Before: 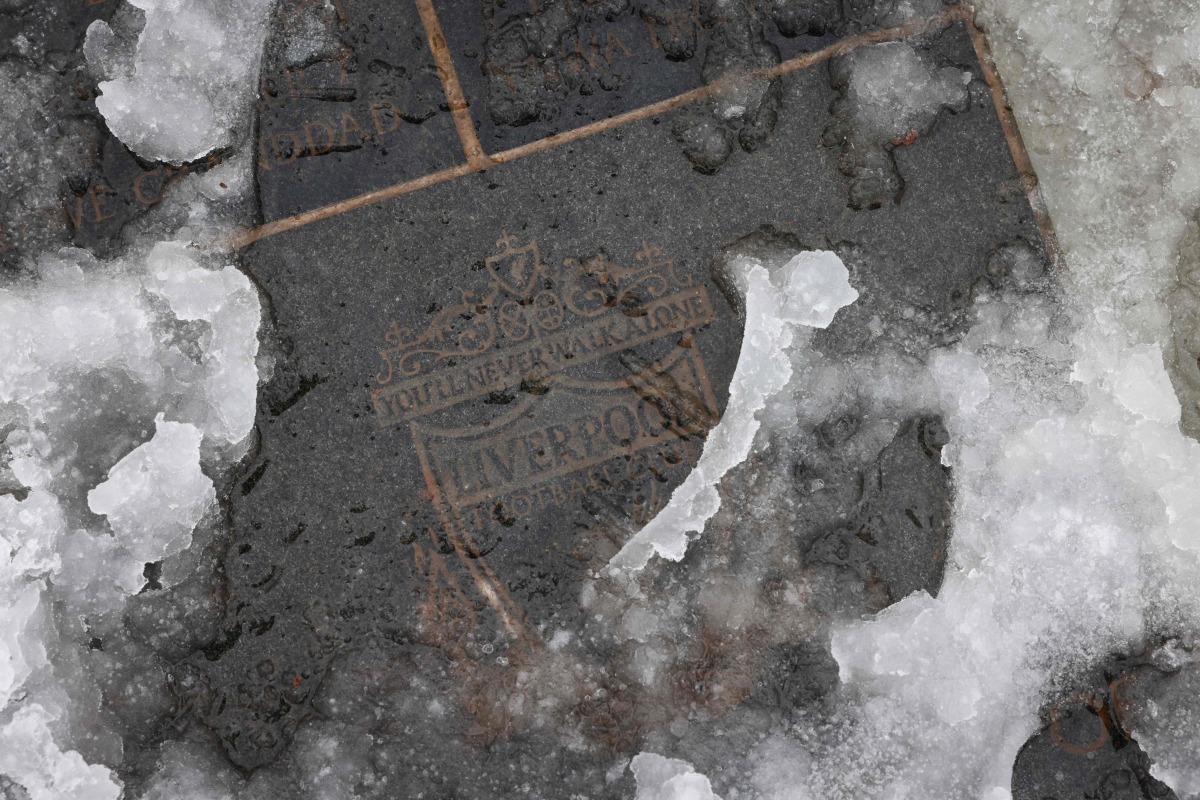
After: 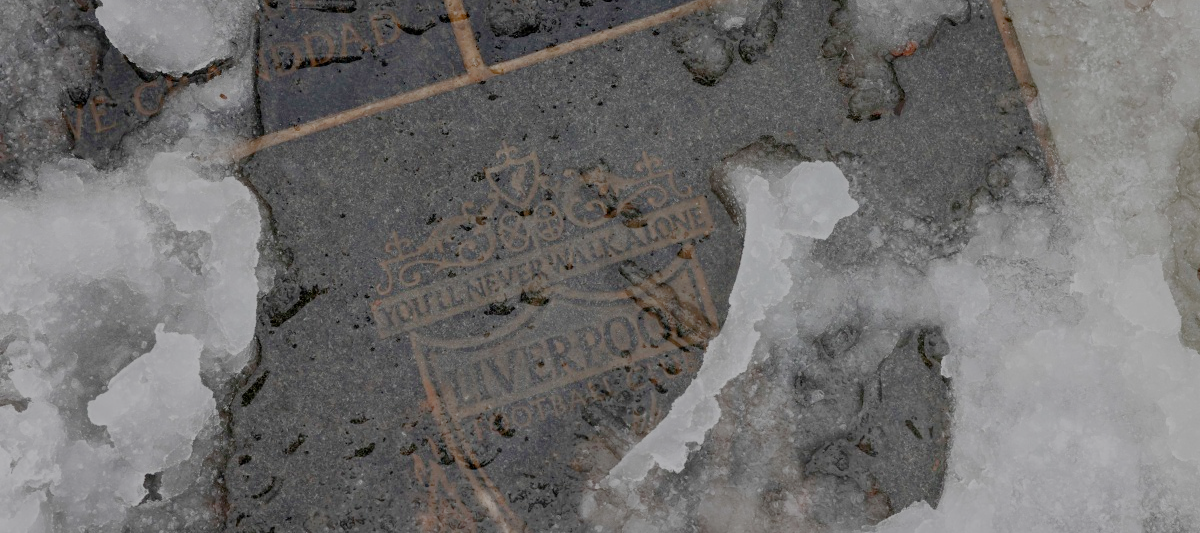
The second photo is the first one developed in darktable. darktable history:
crop: top 11.166%, bottom 22.168%
filmic rgb: black relative exposure -7 EV, white relative exposure 6 EV, threshold 3 EV, target black luminance 0%, hardness 2.73, latitude 61.22%, contrast 0.691, highlights saturation mix 10%, shadows ↔ highlights balance -0.073%, preserve chrominance no, color science v4 (2020), iterations of high-quality reconstruction 10, contrast in shadows soft, contrast in highlights soft, enable highlight reconstruction true
